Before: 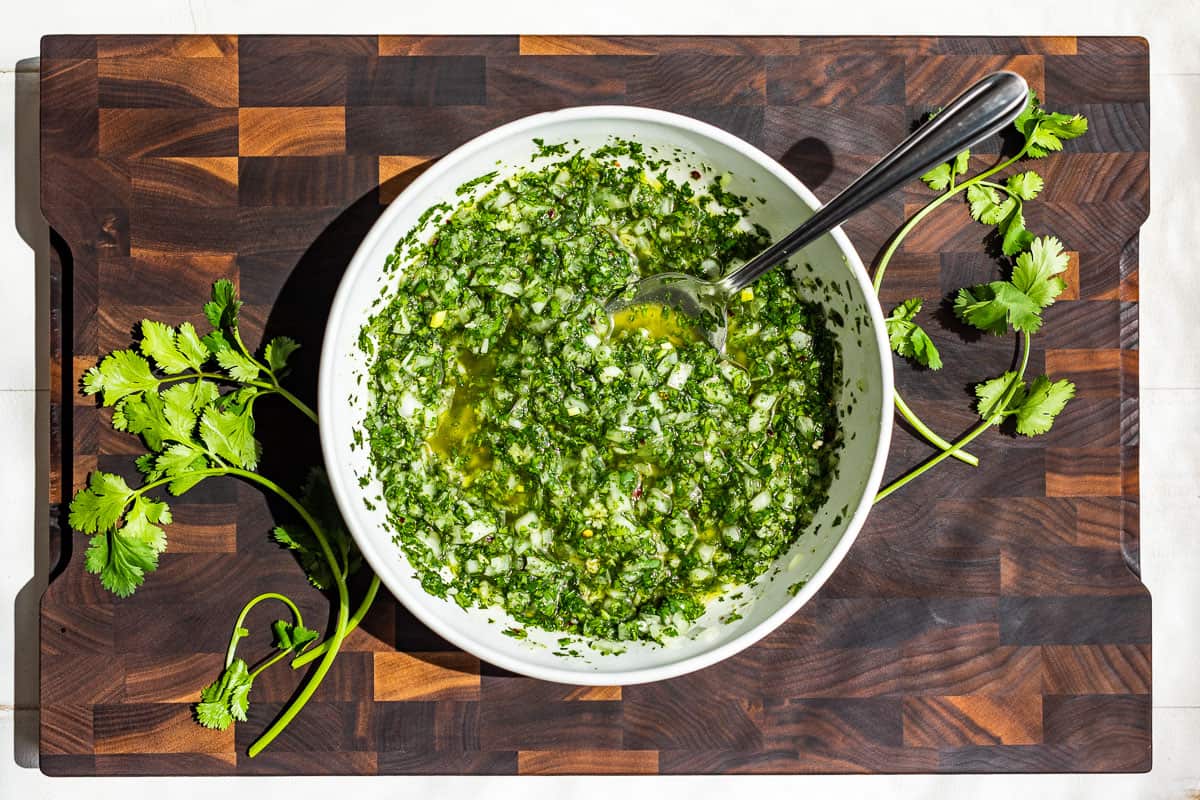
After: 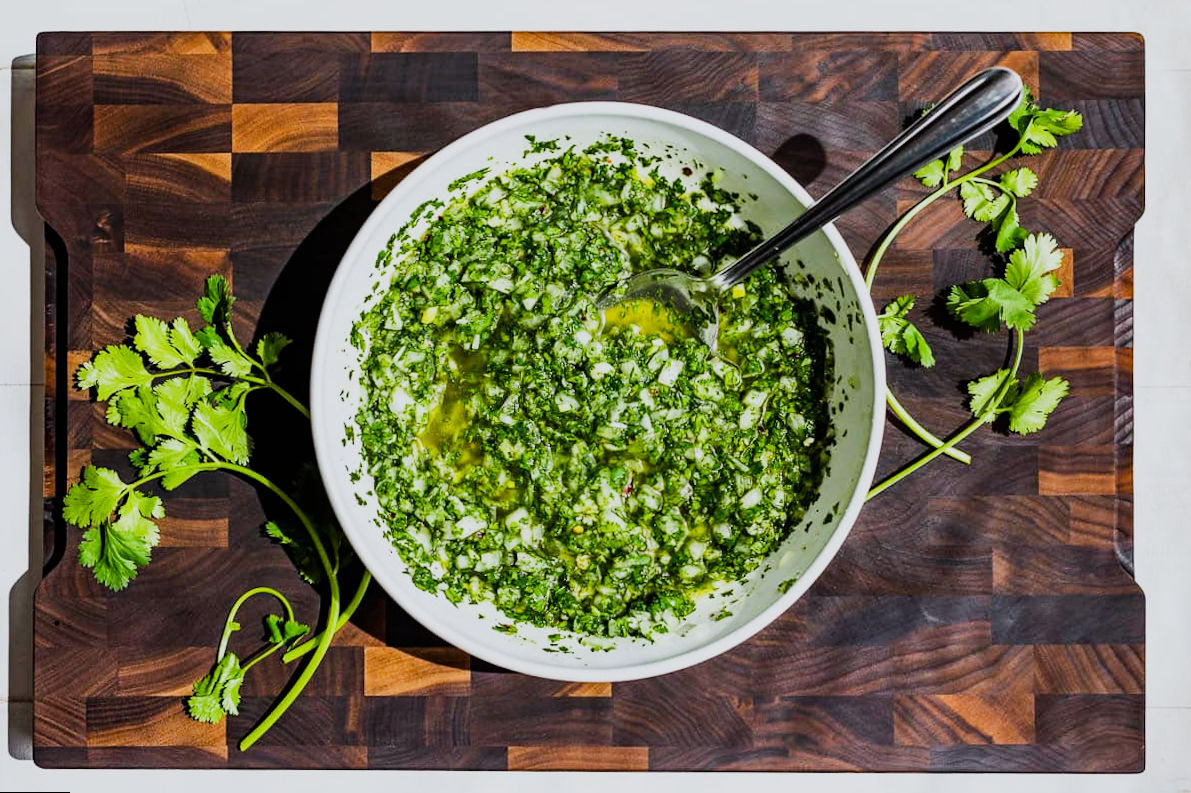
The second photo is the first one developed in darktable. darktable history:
sigmoid: on, module defaults
white balance: red 0.974, blue 1.044
rotate and perspective: rotation 0.192°, lens shift (horizontal) -0.015, crop left 0.005, crop right 0.996, crop top 0.006, crop bottom 0.99
